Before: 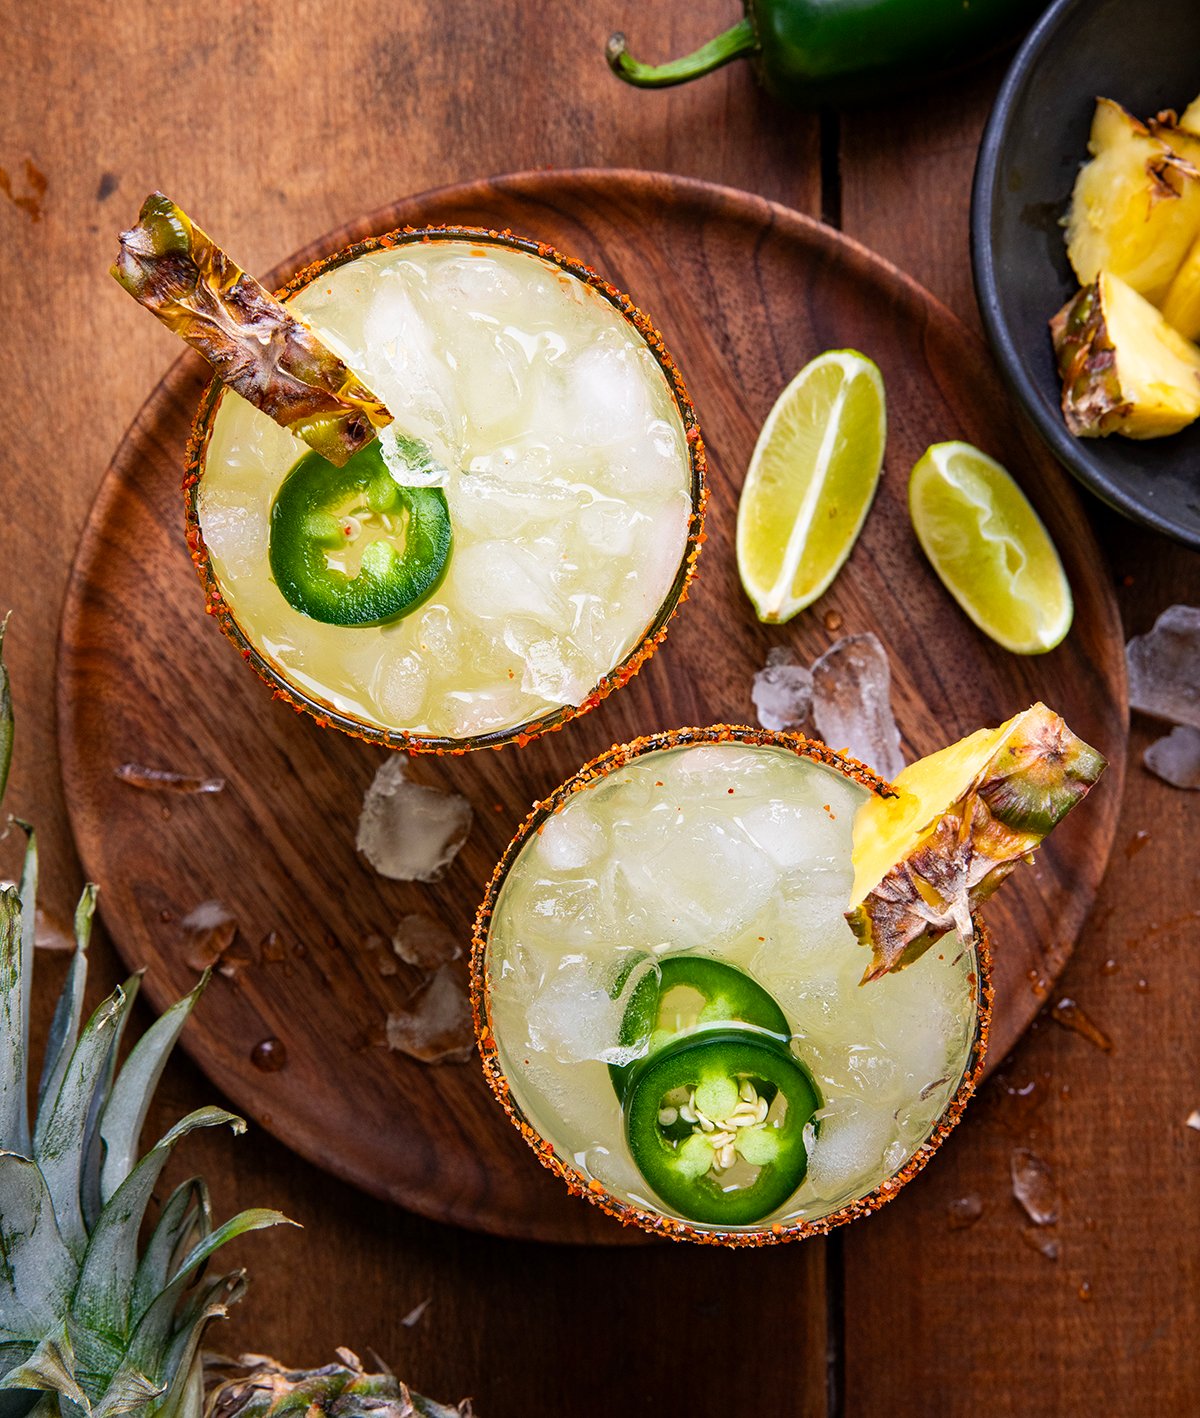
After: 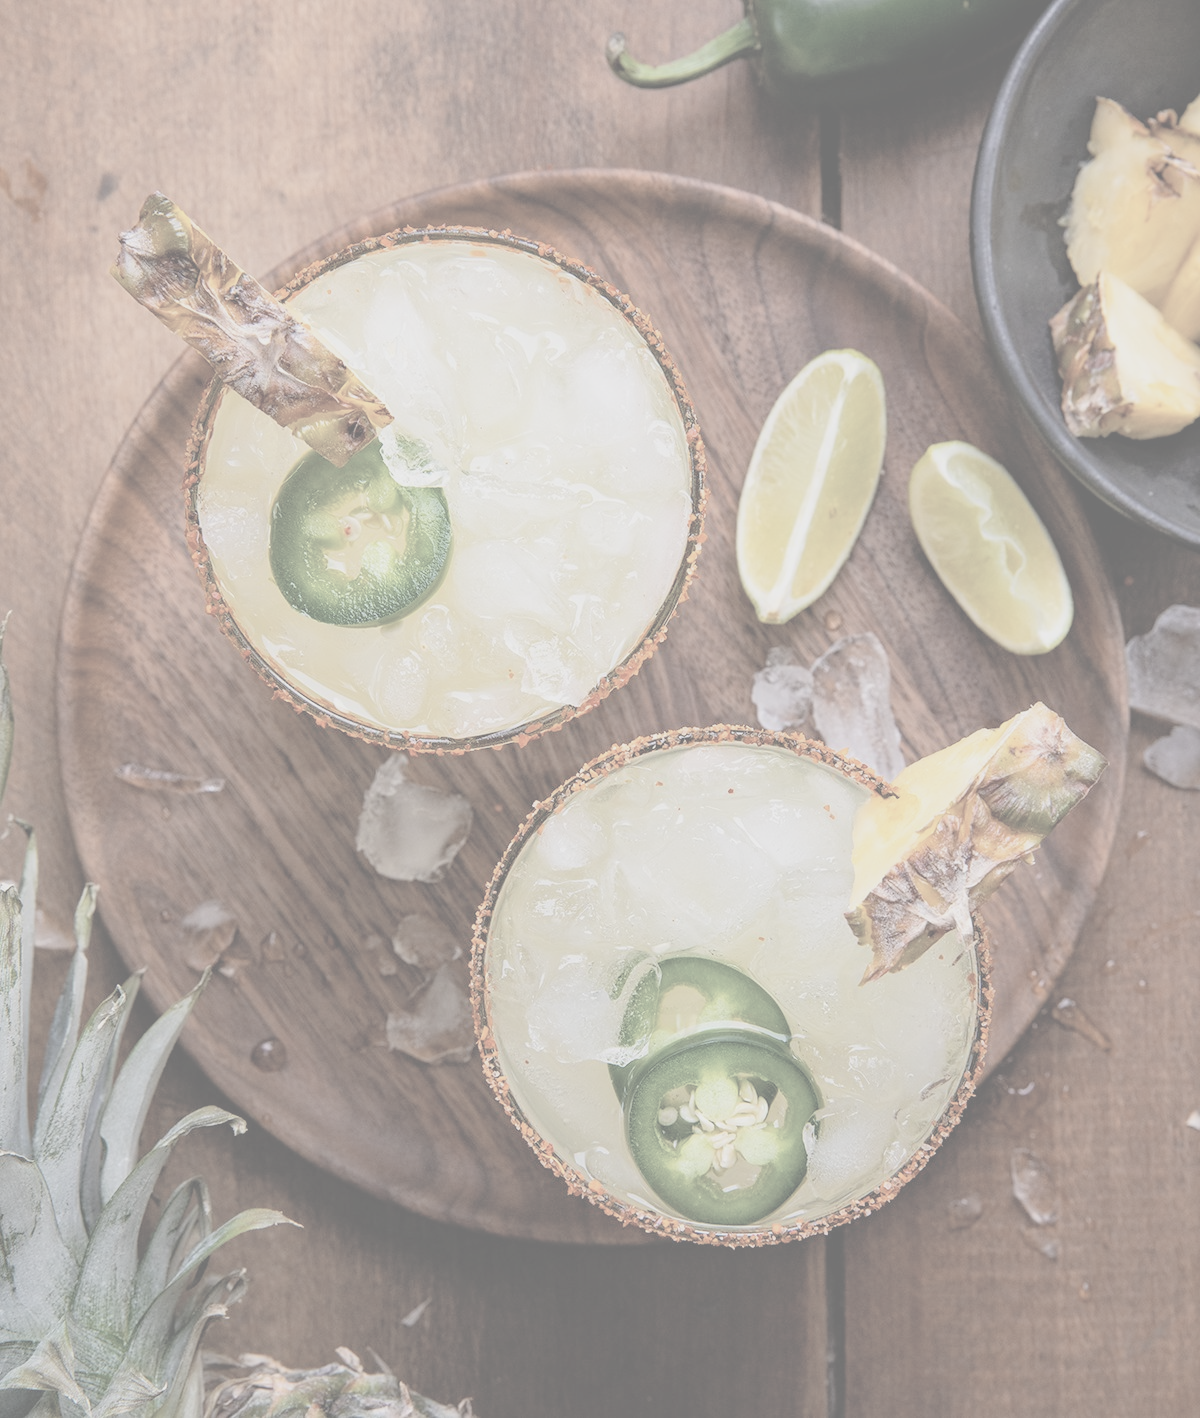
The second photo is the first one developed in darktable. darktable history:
contrast brightness saturation: contrast -0.324, brightness 0.748, saturation -0.774
exposure: exposure -0.003 EV, compensate highlight preservation false
